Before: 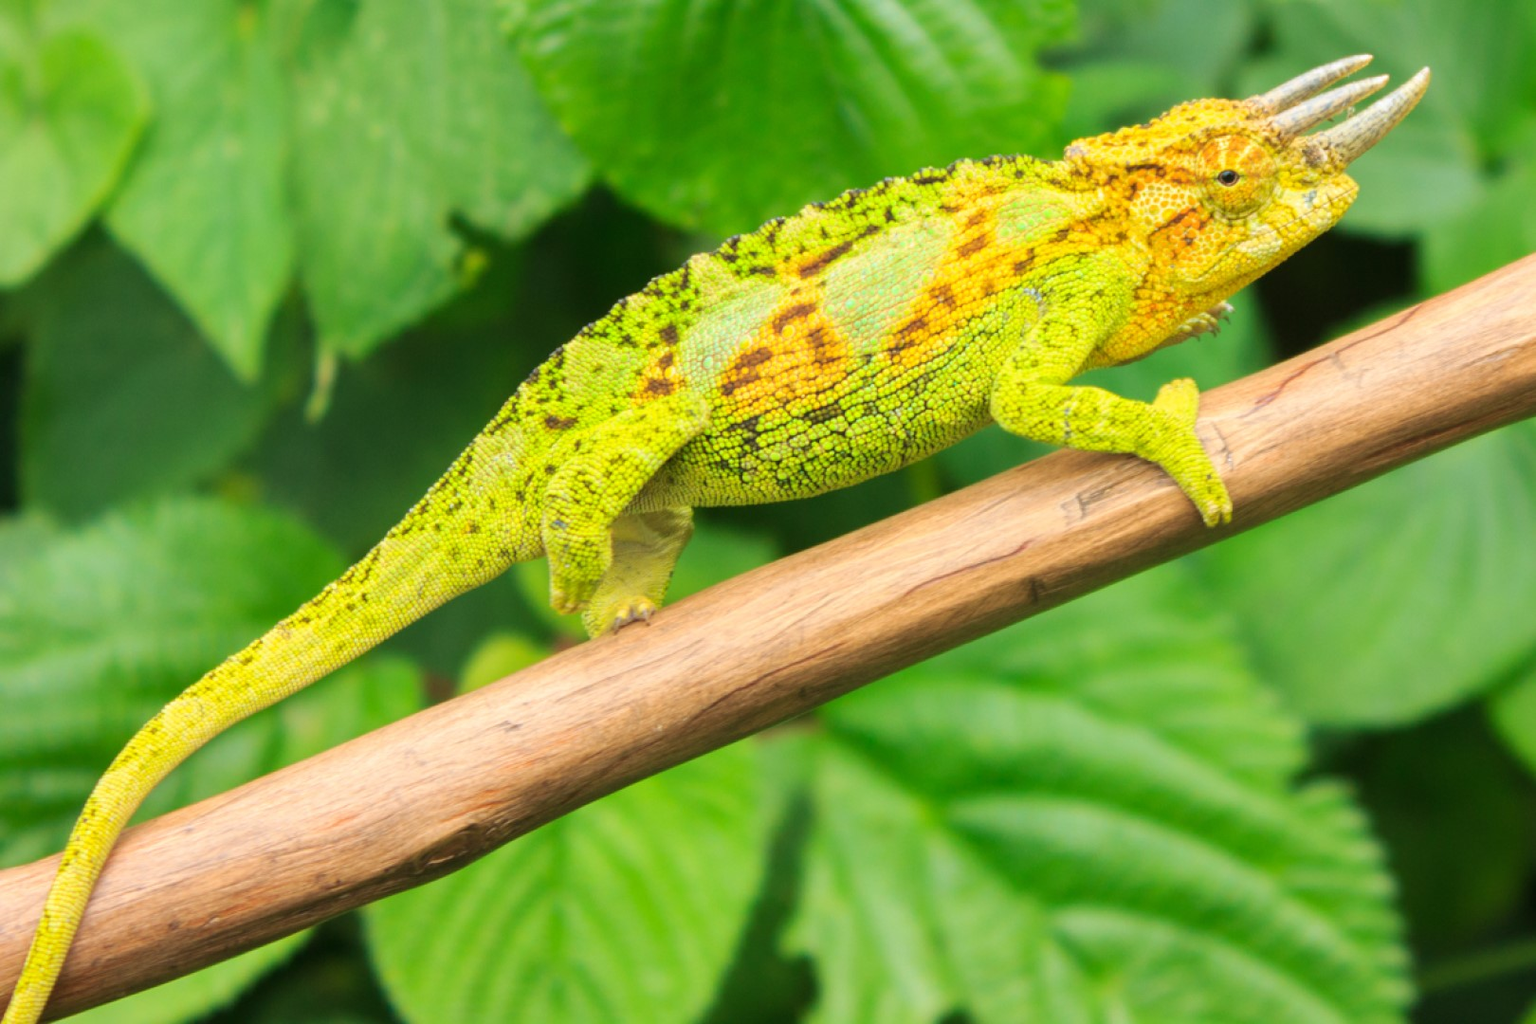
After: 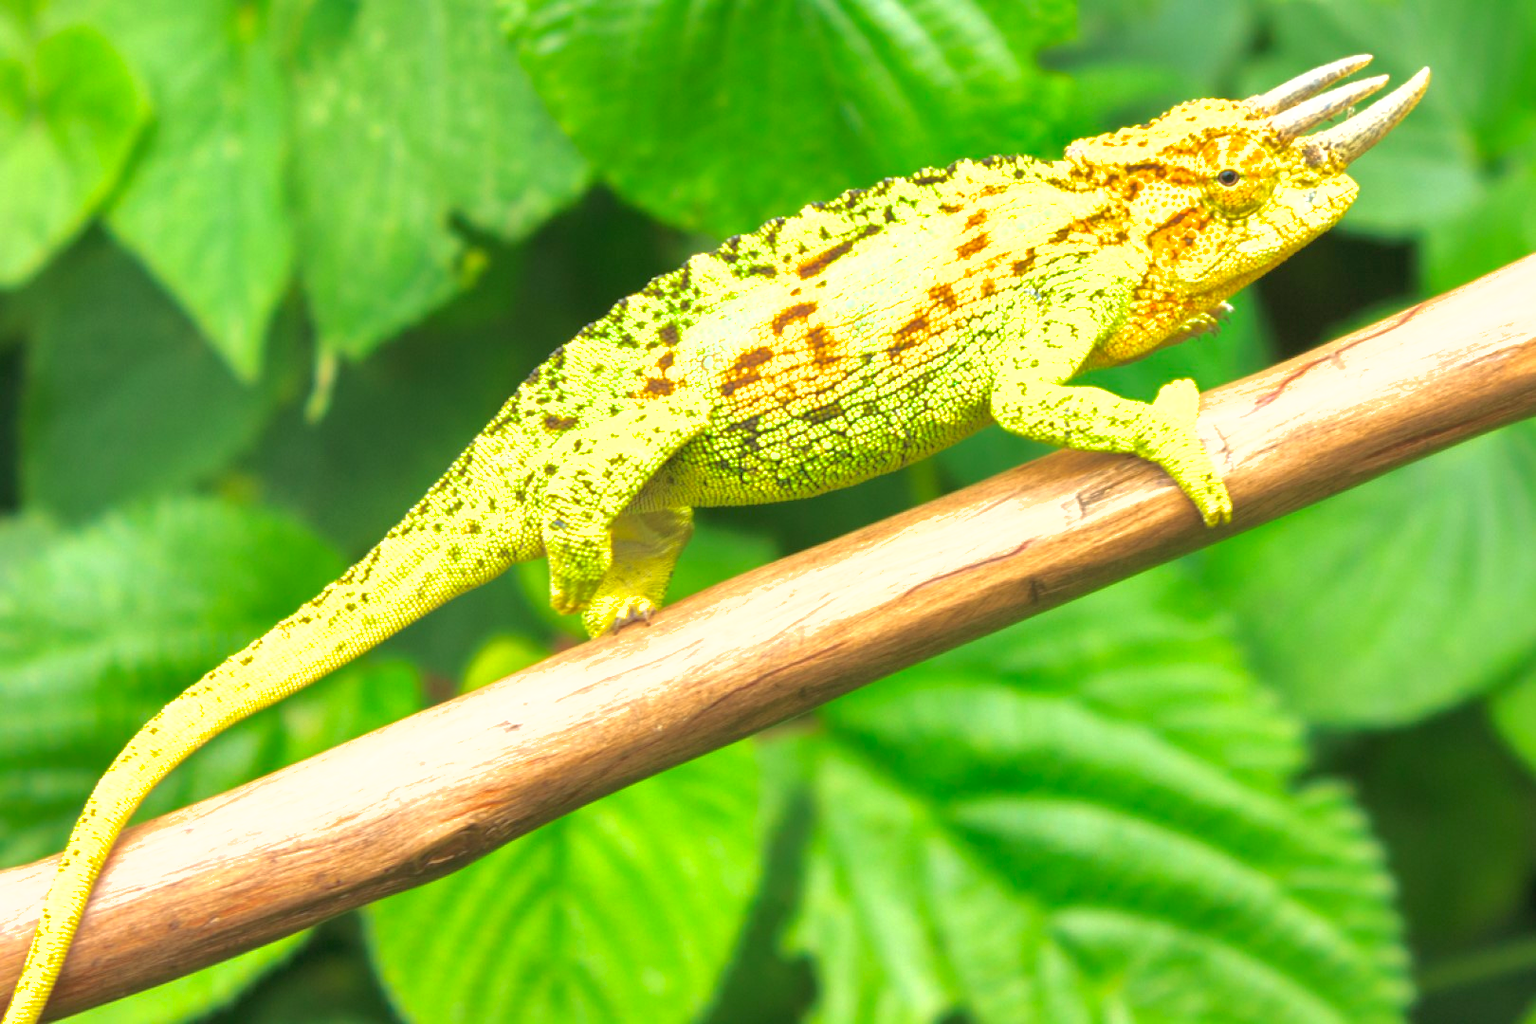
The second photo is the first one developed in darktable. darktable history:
white balance: red 1, blue 1
shadows and highlights: on, module defaults
exposure: black level correction 0, exposure 0.7 EV, compensate exposure bias true, compensate highlight preservation false
